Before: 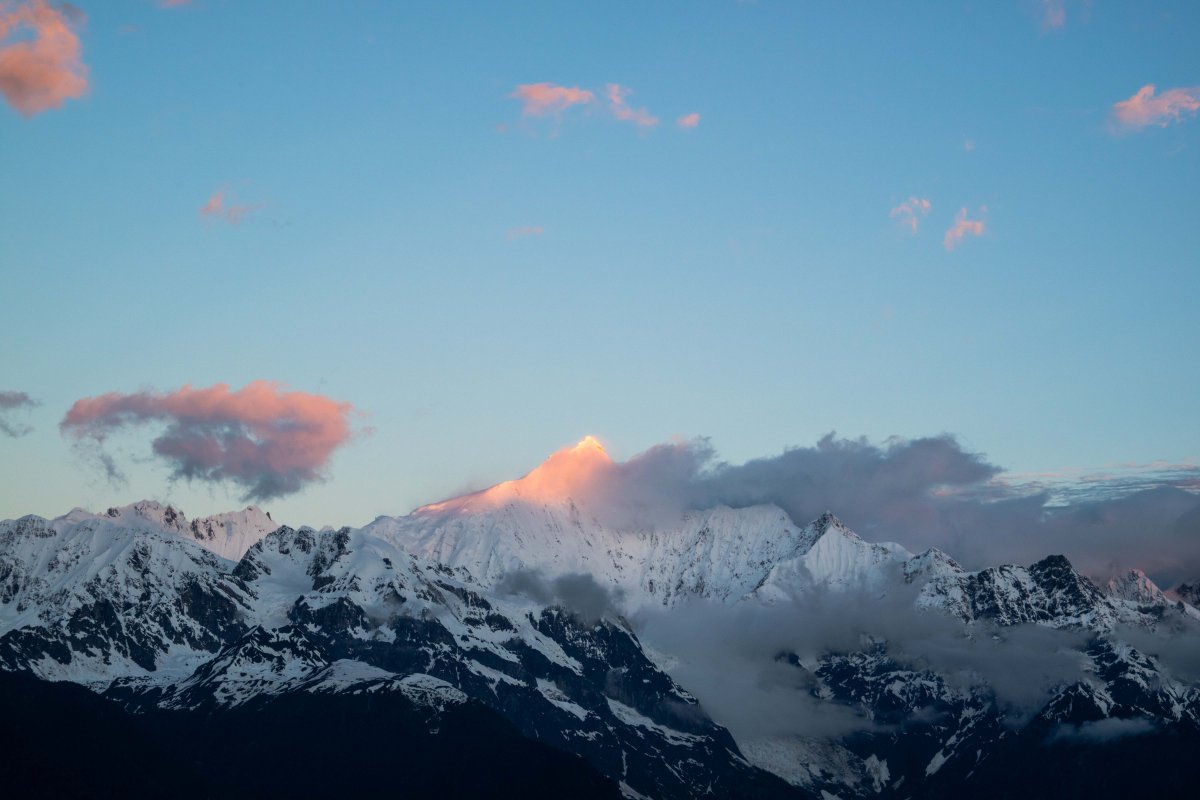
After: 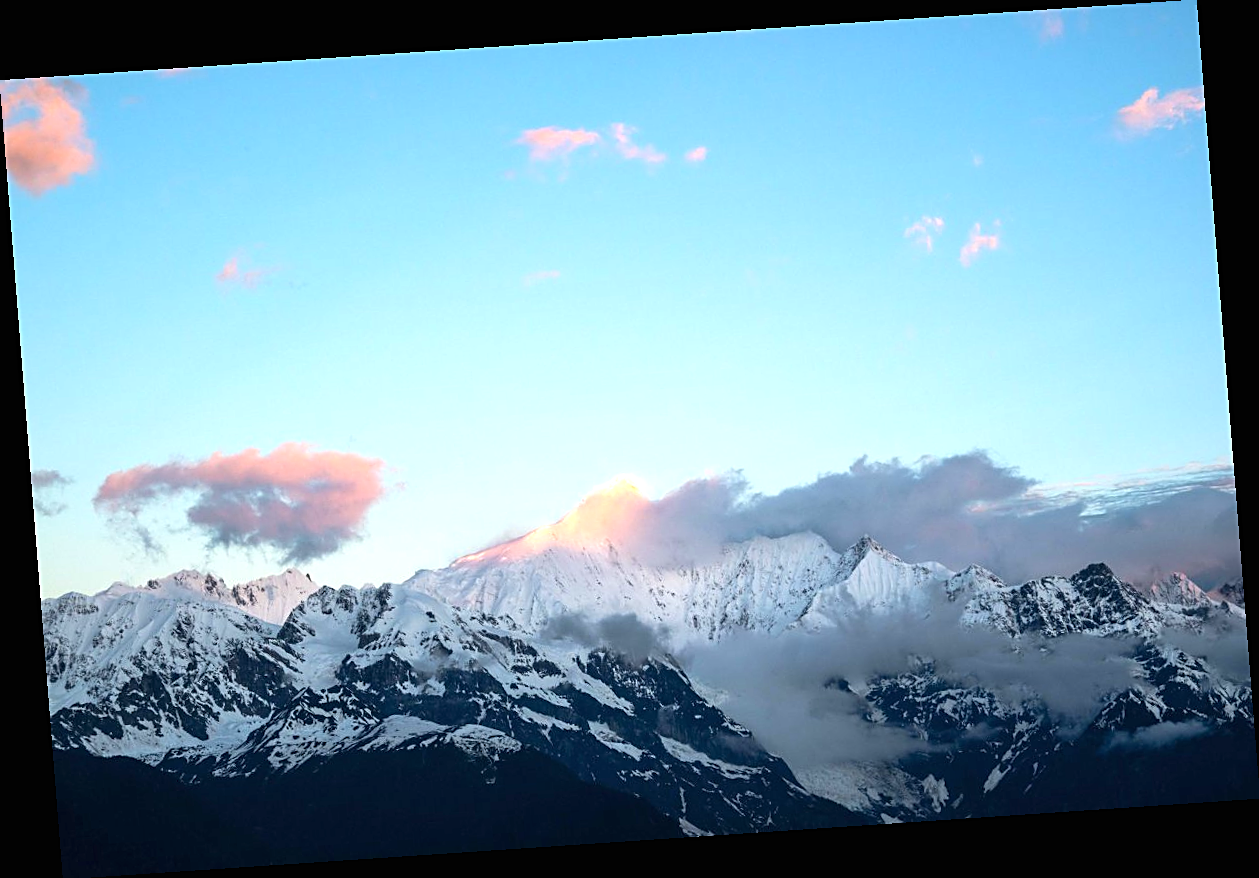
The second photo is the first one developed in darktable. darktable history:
exposure: black level correction 0, exposure 1 EV, compensate exposure bias true, compensate highlight preservation false
rotate and perspective: rotation -4.2°, shear 0.006, automatic cropping off
sharpen: on, module defaults
